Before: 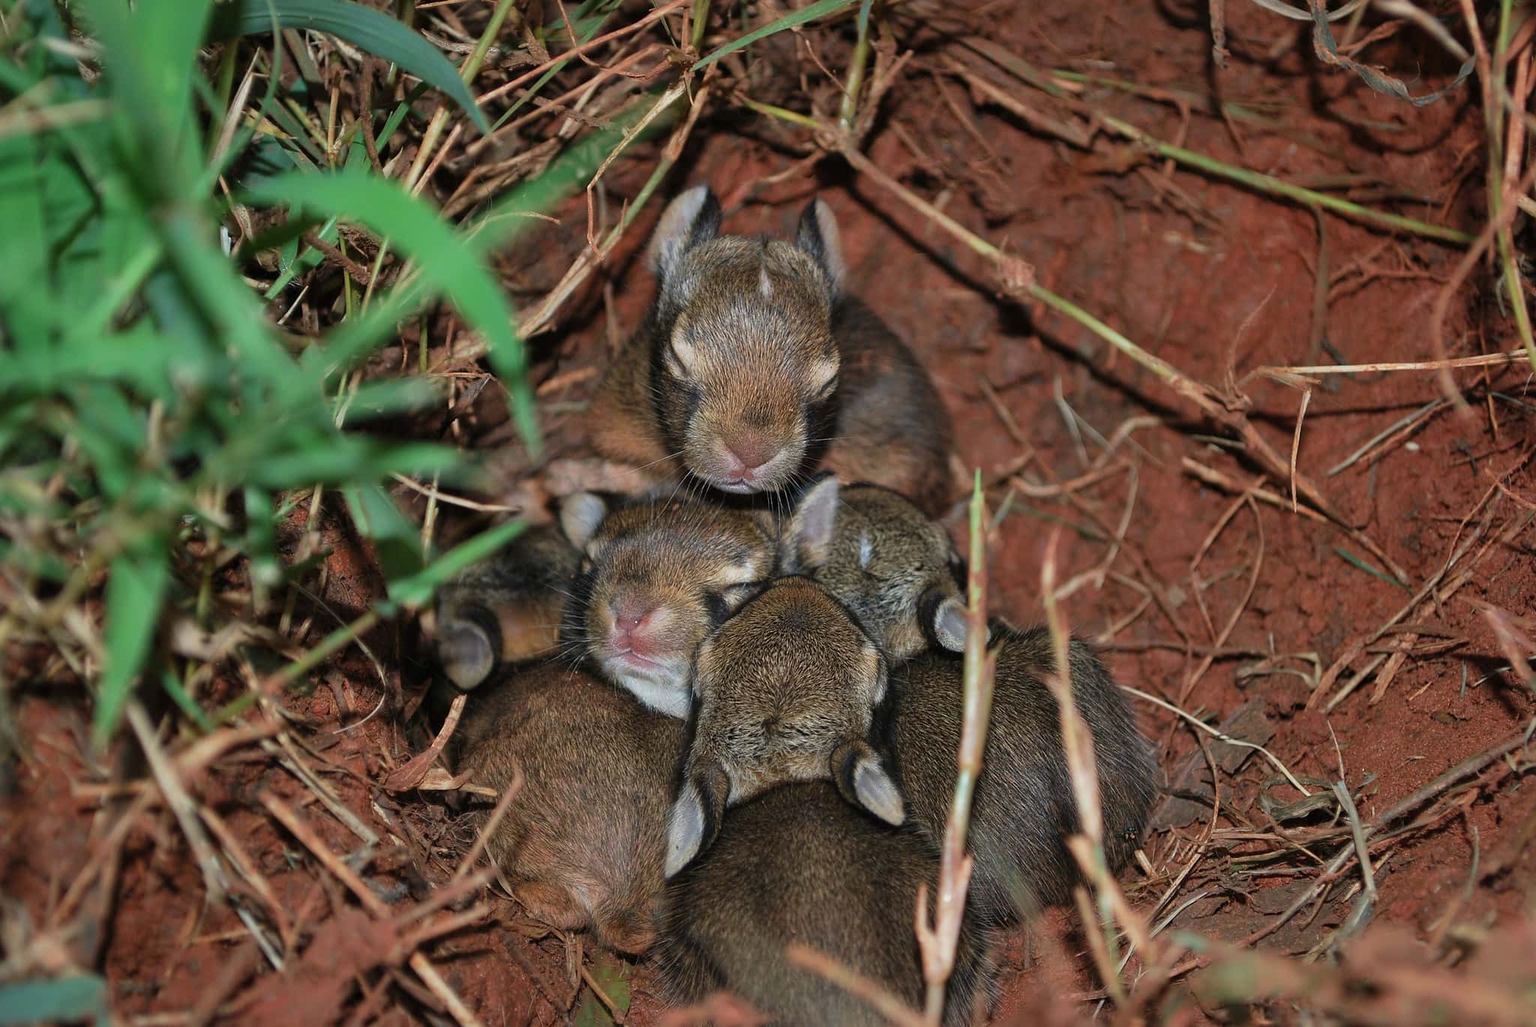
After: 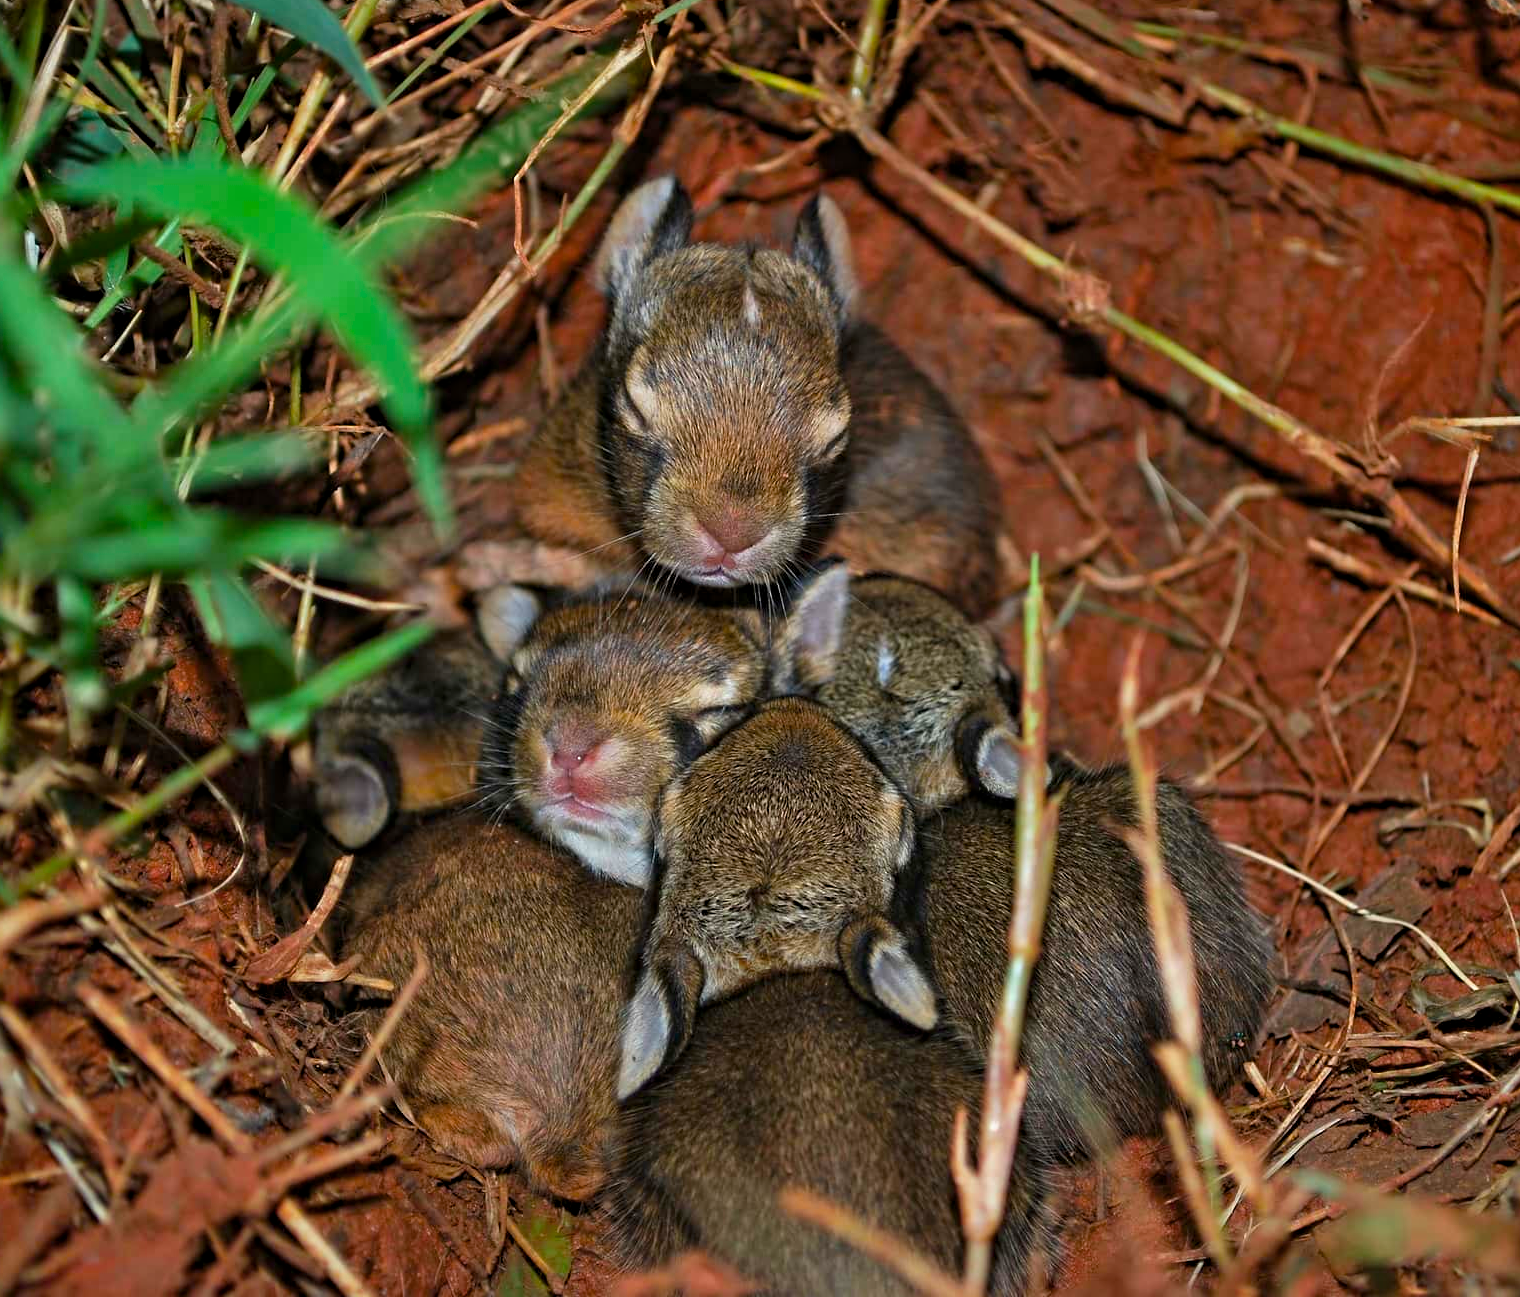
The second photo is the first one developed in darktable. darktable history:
contrast equalizer: y [[0.5, 0.5, 0.501, 0.63, 0.504, 0.5], [0.5 ×6], [0.5 ×6], [0 ×6], [0 ×6]]
color balance rgb: linear chroma grading › global chroma 15%, perceptual saturation grading › global saturation 30%
crop and rotate: left 13.15%, top 5.251%, right 12.609%
